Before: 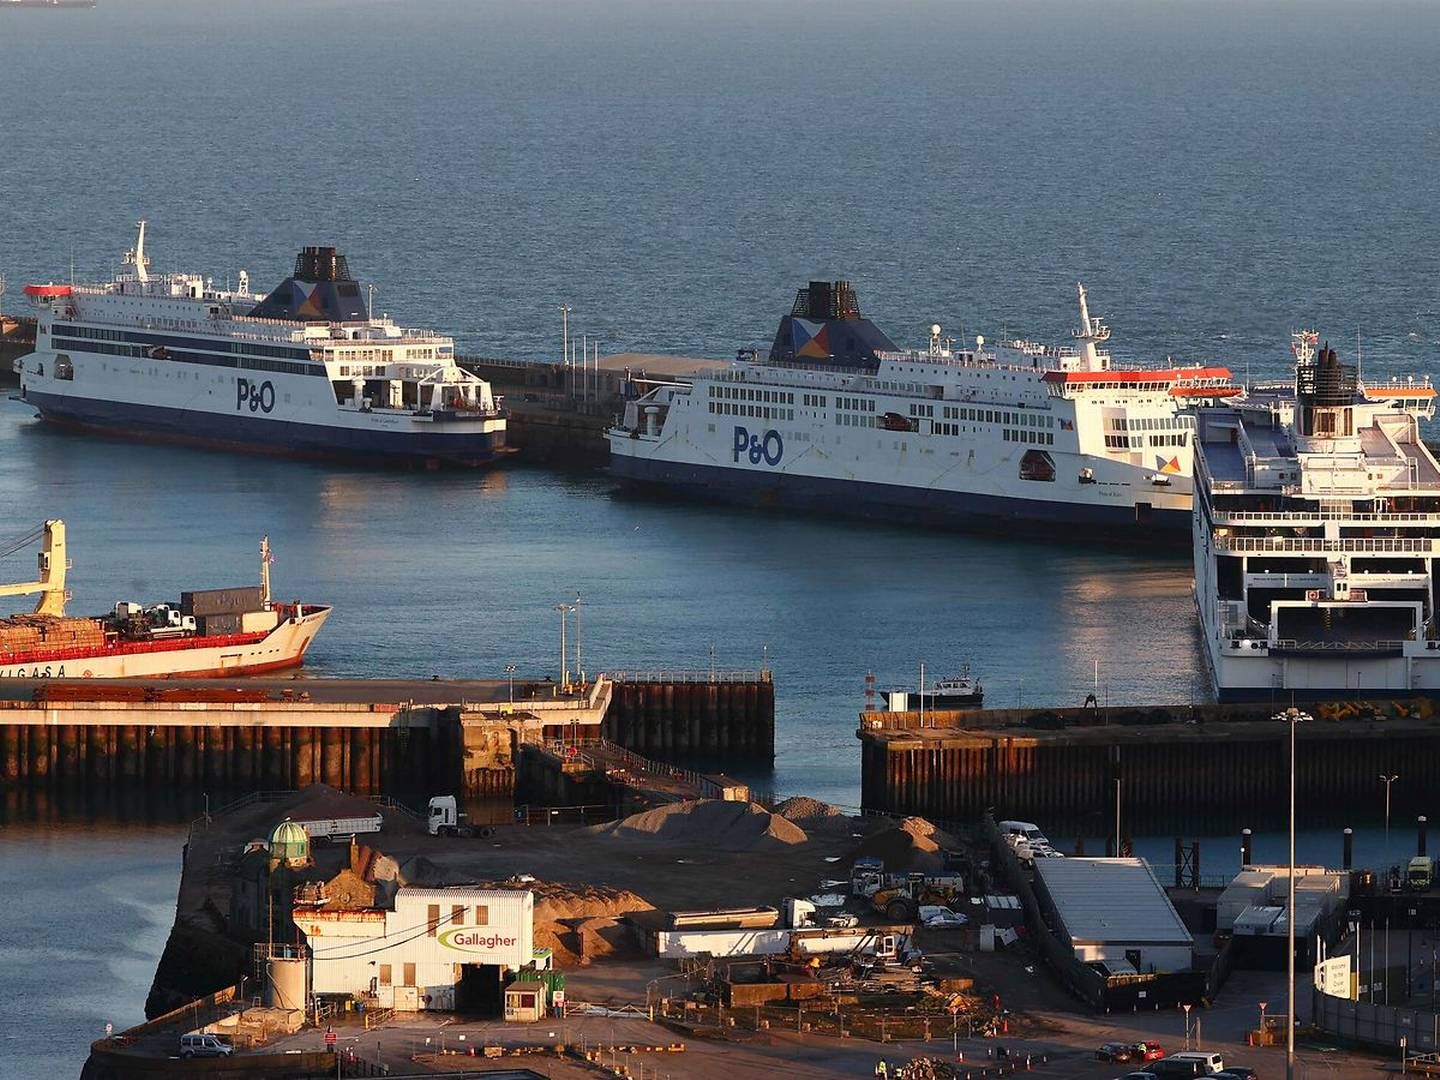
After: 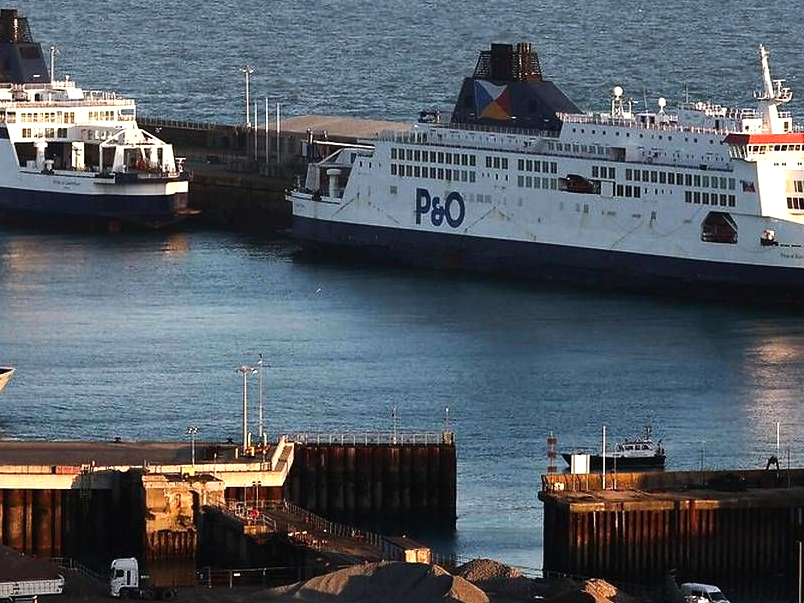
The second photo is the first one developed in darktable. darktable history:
crop and rotate: left 22.13%, top 22.054%, right 22.026%, bottom 22.102%
tone equalizer: -8 EV -0.75 EV, -7 EV -0.7 EV, -6 EV -0.6 EV, -5 EV -0.4 EV, -3 EV 0.4 EV, -2 EV 0.6 EV, -1 EV 0.7 EV, +0 EV 0.75 EV, edges refinement/feathering 500, mask exposure compensation -1.57 EV, preserve details no
